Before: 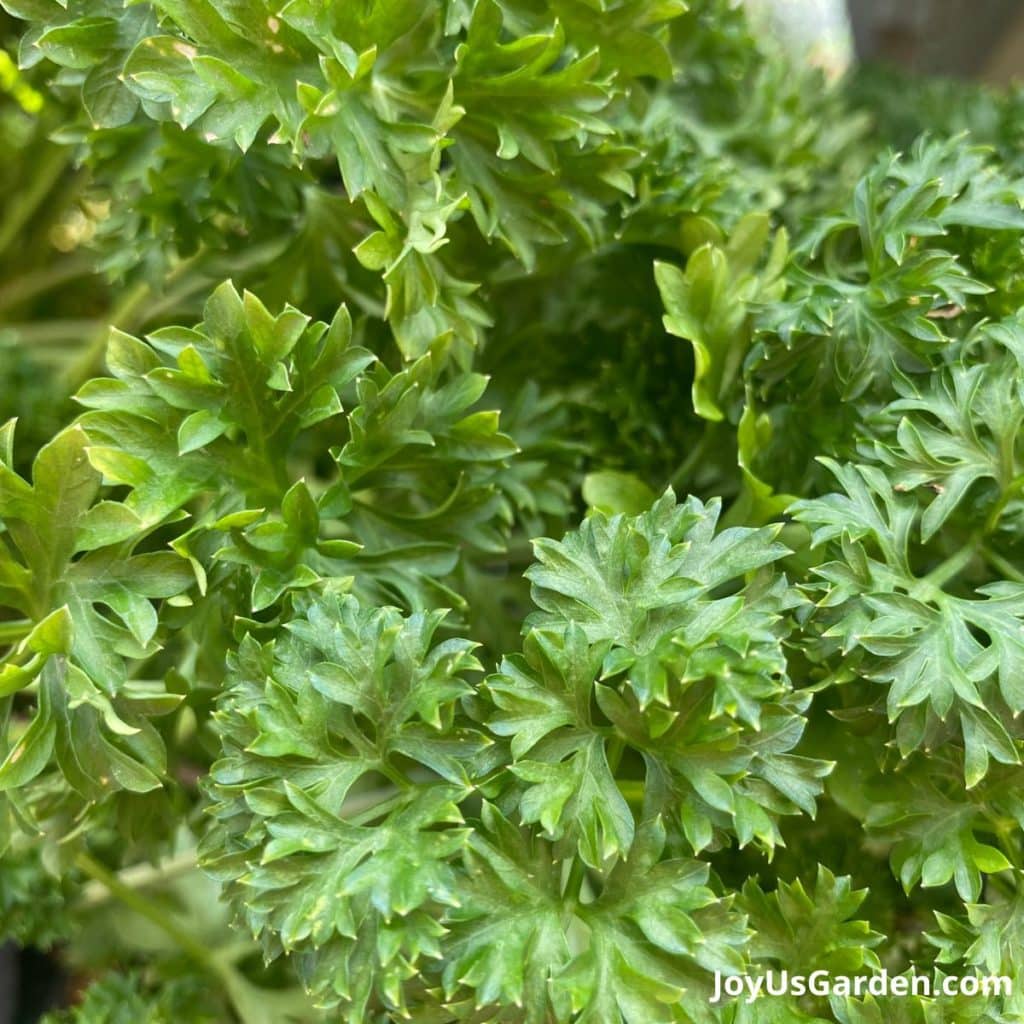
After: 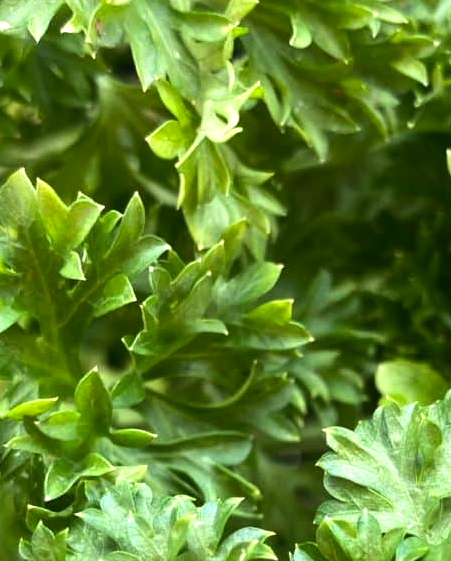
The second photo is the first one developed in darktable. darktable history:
color correction: highlights a* -0.137, highlights b* 0.137
tone equalizer: -8 EV -0.75 EV, -7 EV -0.7 EV, -6 EV -0.6 EV, -5 EV -0.4 EV, -3 EV 0.4 EV, -2 EV 0.6 EV, -1 EV 0.7 EV, +0 EV 0.75 EV, edges refinement/feathering 500, mask exposure compensation -1.57 EV, preserve details no
crop: left 20.248%, top 10.86%, right 35.675%, bottom 34.321%
rgb levels: preserve colors max RGB
contrast brightness saturation: contrast -0.02, brightness -0.01, saturation 0.03
